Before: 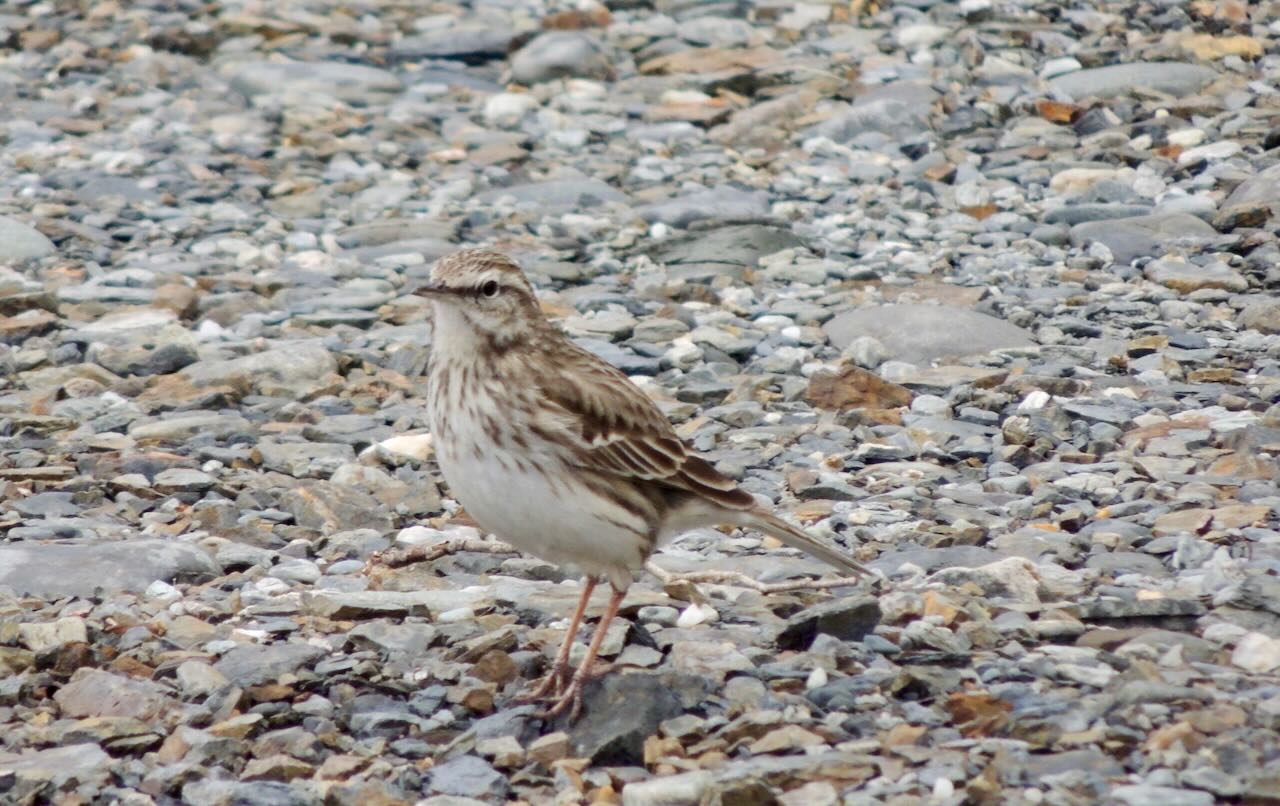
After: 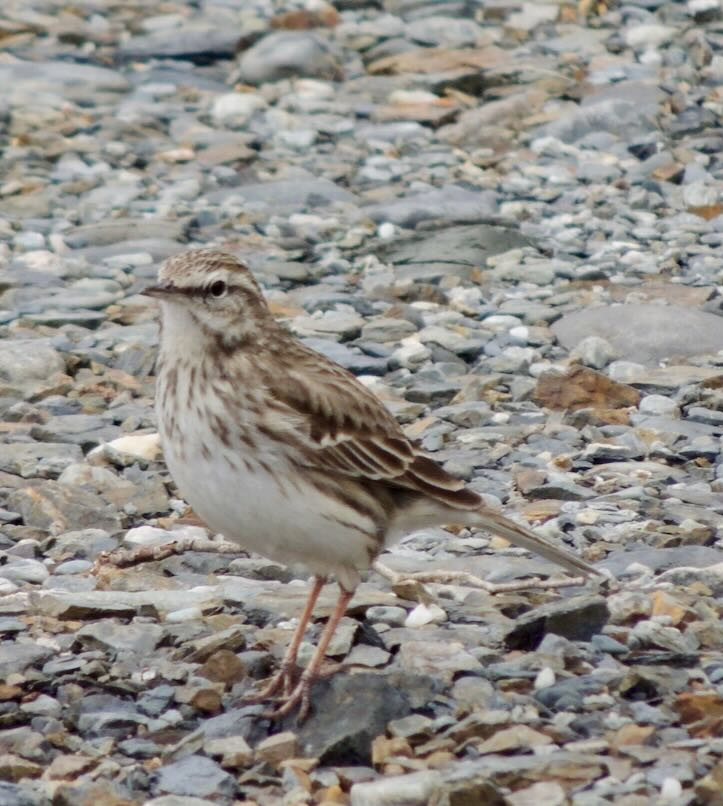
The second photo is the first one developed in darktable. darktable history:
crop: left 21.271%, right 22.21%
exposure: exposure -0.144 EV, compensate highlight preservation false
